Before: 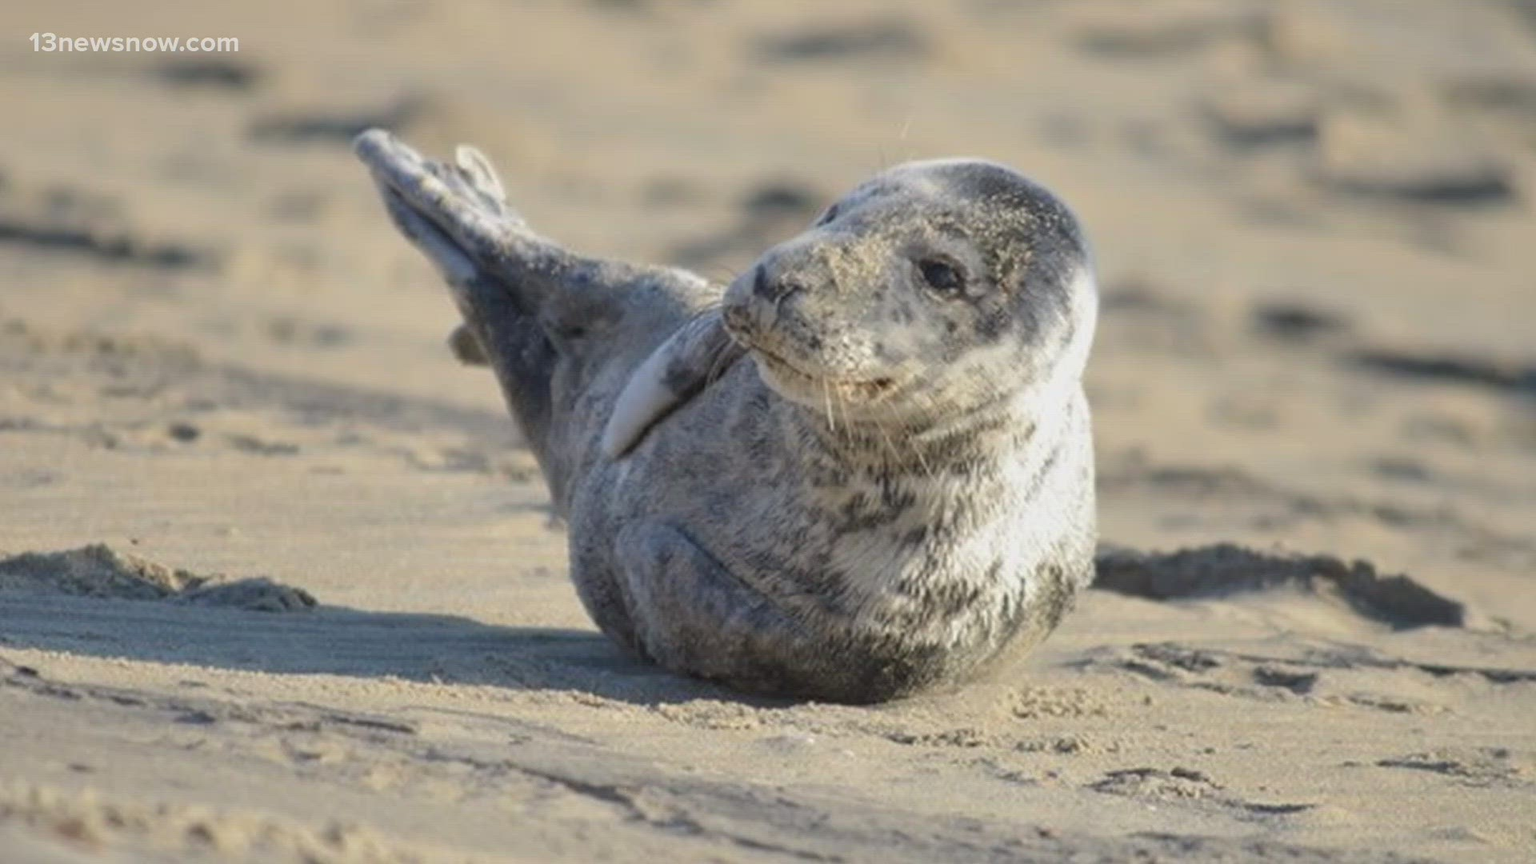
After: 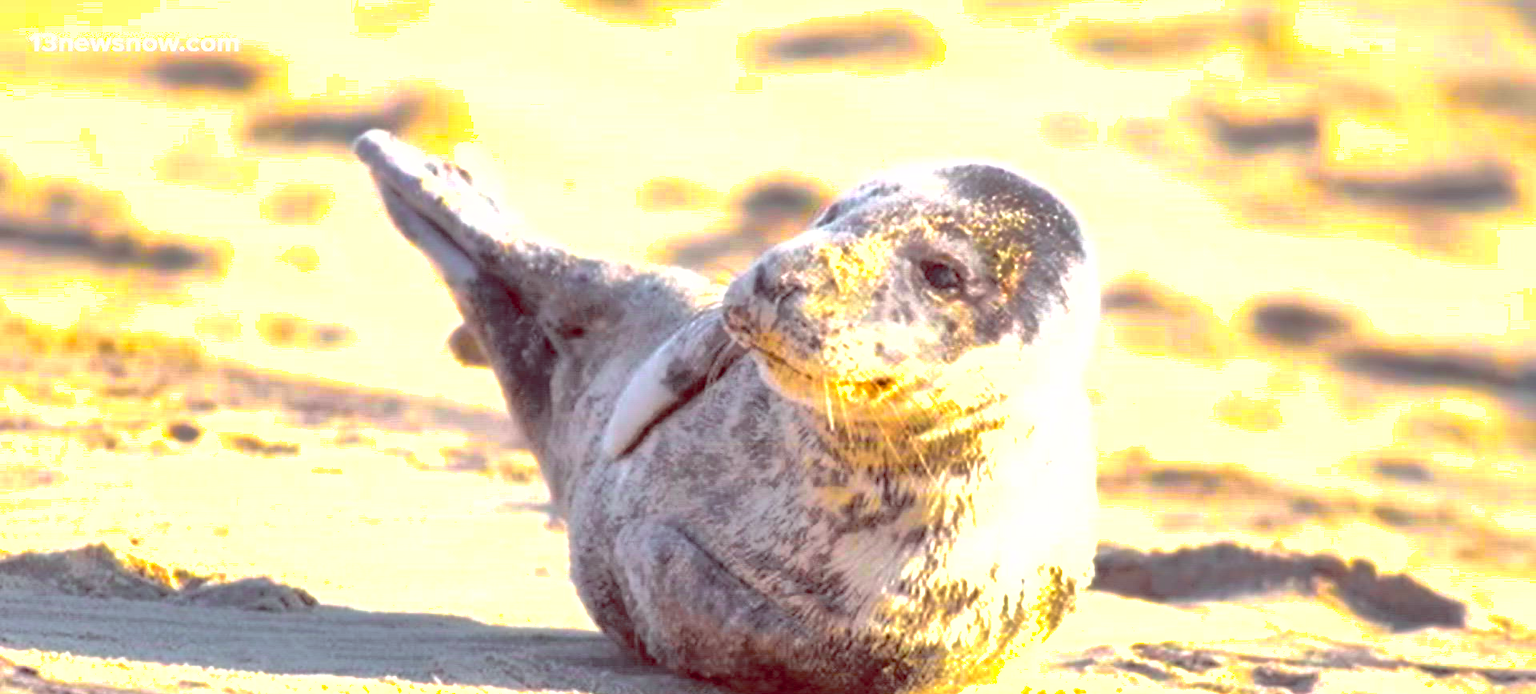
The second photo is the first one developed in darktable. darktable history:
crop: bottom 19.566%
color balance rgb: global offset › luminance -0.224%, global offset › chroma 0.263%, linear chroma grading › shadows -29.905%, linear chroma grading › global chroma 35.08%, perceptual saturation grading › global saturation 29.506%, perceptual brilliance grading › global brilliance 15.264%, perceptual brilliance grading › shadows -35.133%, global vibrance 26.866%
contrast brightness saturation: brightness 0.152
shadows and highlights: on, module defaults
color zones: curves: ch0 [(0, 0.511) (0.143, 0.531) (0.286, 0.56) (0.429, 0.5) (0.571, 0.5) (0.714, 0.5) (0.857, 0.5) (1, 0.5)]; ch1 [(0, 0.525) (0.143, 0.705) (0.286, 0.715) (0.429, 0.35) (0.571, 0.35) (0.714, 0.35) (0.857, 0.4) (1, 0.4)]; ch2 [(0, 0.572) (0.143, 0.512) (0.286, 0.473) (0.429, 0.45) (0.571, 0.5) (0.714, 0.5) (0.857, 0.518) (1, 0.518)]
tone equalizer: -8 EV -1.08 EV, -7 EV -1.02 EV, -6 EV -0.905 EV, -5 EV -0.591 EV, -3 EV 0.606 EV, -2 EV 0.856 EV, -1 EV 0.995 EV, +0 EV 1.06 EV
tone curve: curves: ch0 [(0, 0.032) (0.094, 0.08) (0.265, 0.208) (0.41, 0.417) (0.498, 0.496) (0.638, 0.673) (0.845, 0.828) (0.994, 0.964)]; ch1 [(0, 0) (0.161, 0.092) (0.37, 0.302) (0.417, 0.434) (0.492, 0.502) (0.576, 0.589) (0.644, 0.638) (0.725, 0.765) (1, 1)]; ch2 [(0, 0) (0.352, 0.403) (0.45, 0.469) (0.521, 0.515) (0.55, 0.528) (0.589, 0.576) (1, 1)], color space Lab, independent channels, preserve colors none
